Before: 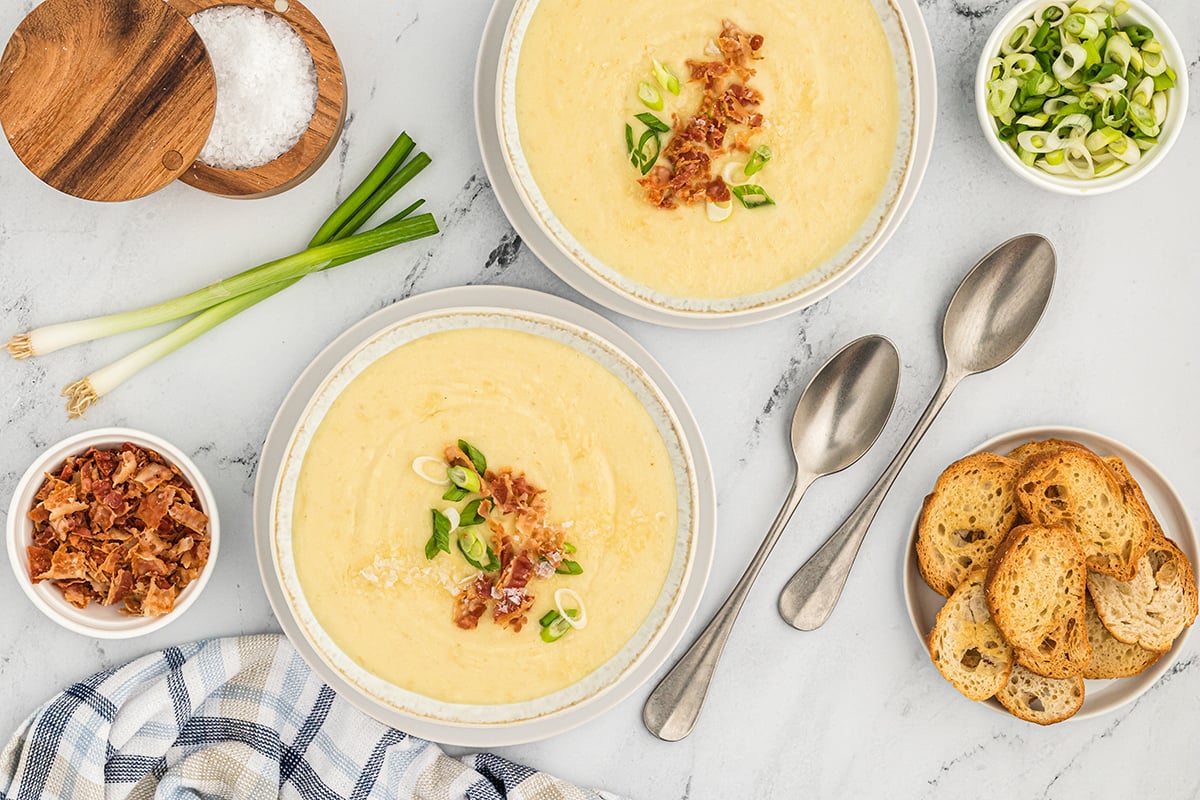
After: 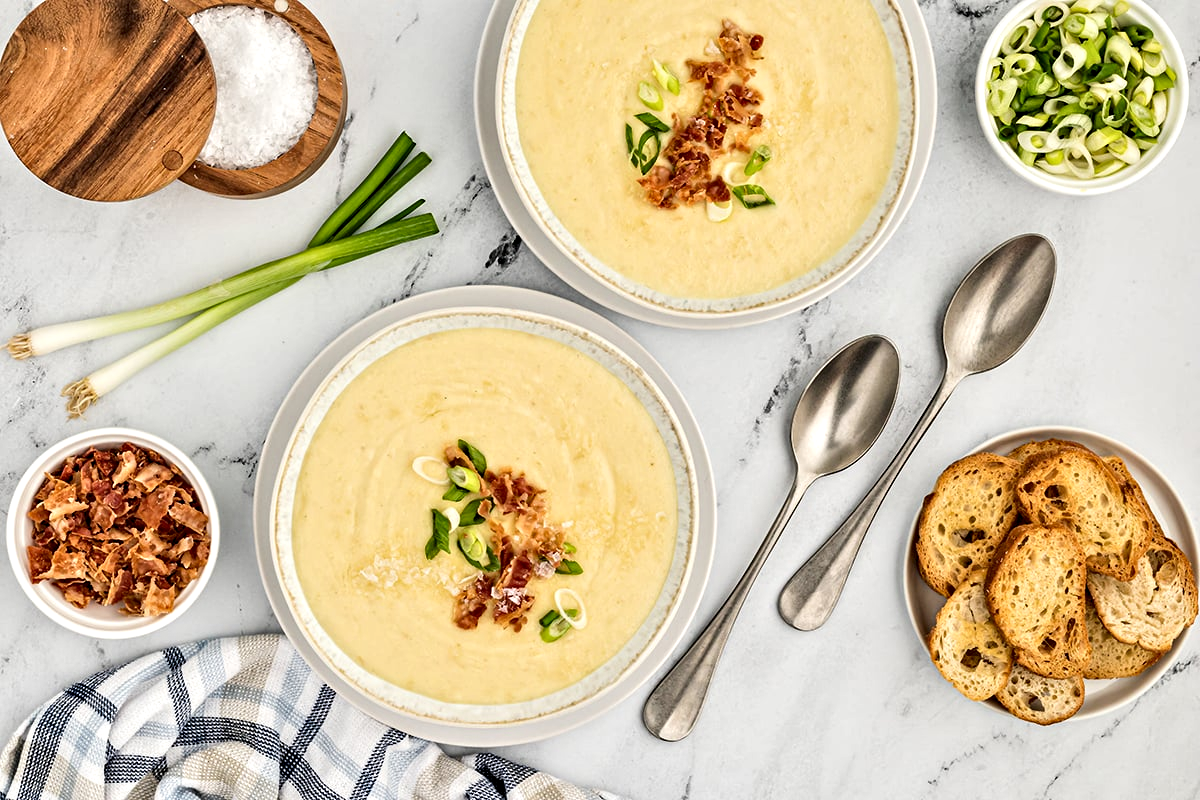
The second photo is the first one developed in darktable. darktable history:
contrast equalizer: octaves 7, y [[0.511, 0.558, 0.631, 0.632, 0.559, 0.512], [0.5 ×6], [0.507, 0.559, 0.627, 0.644, 0.647, 0.647], [0 ×6], [0 ×6]]
